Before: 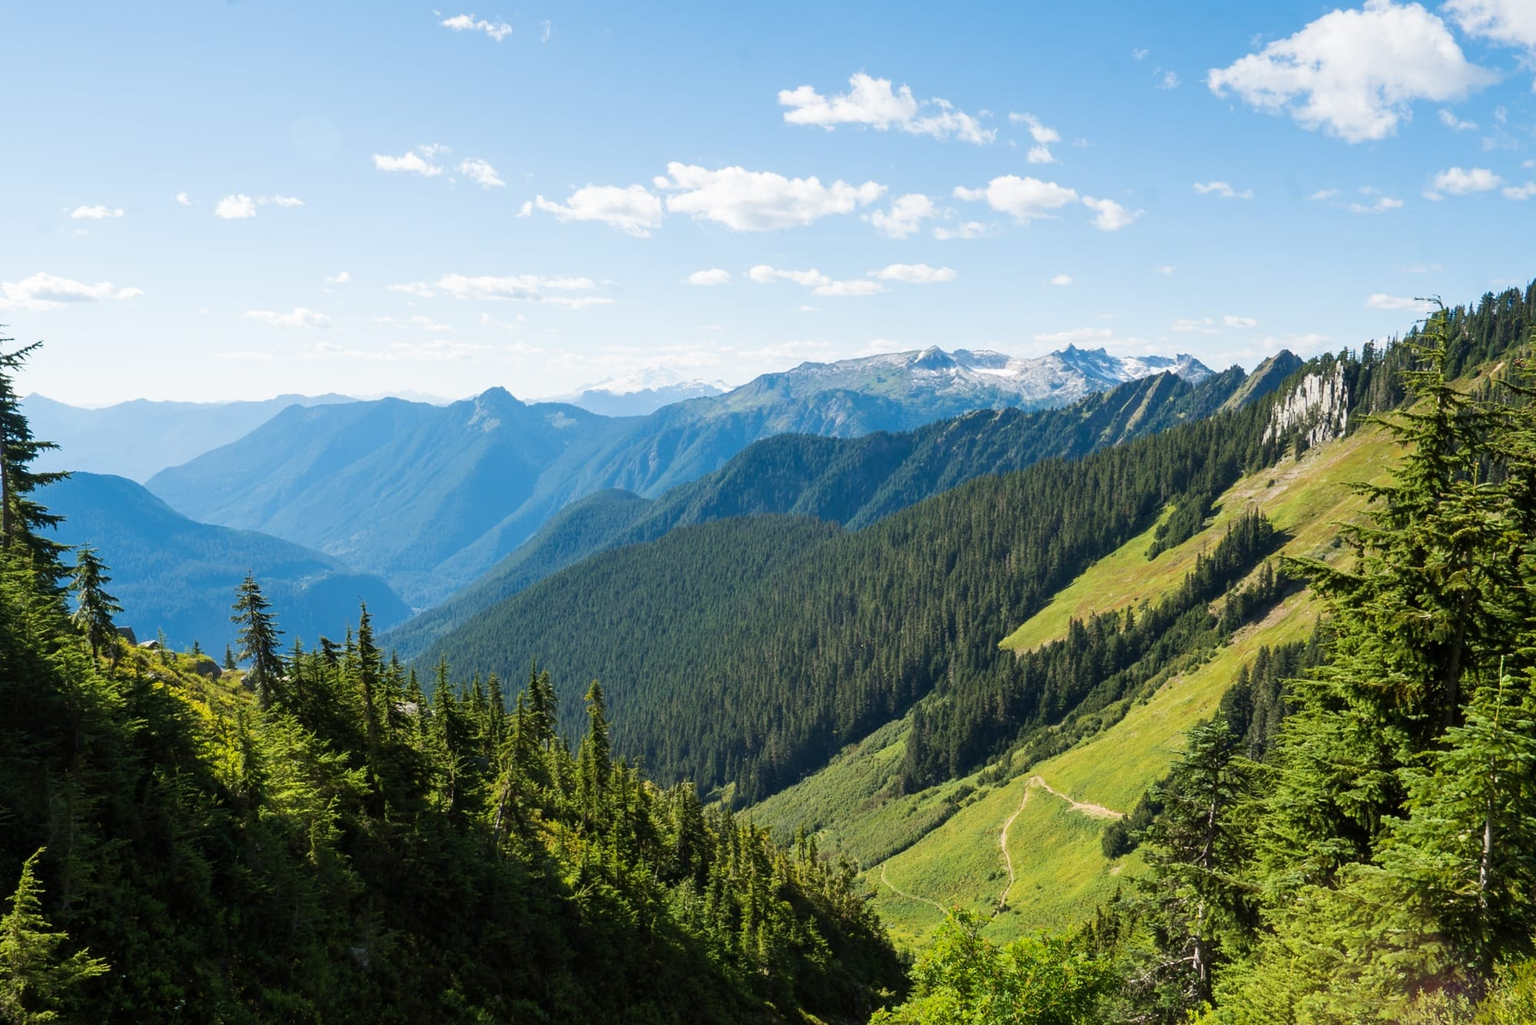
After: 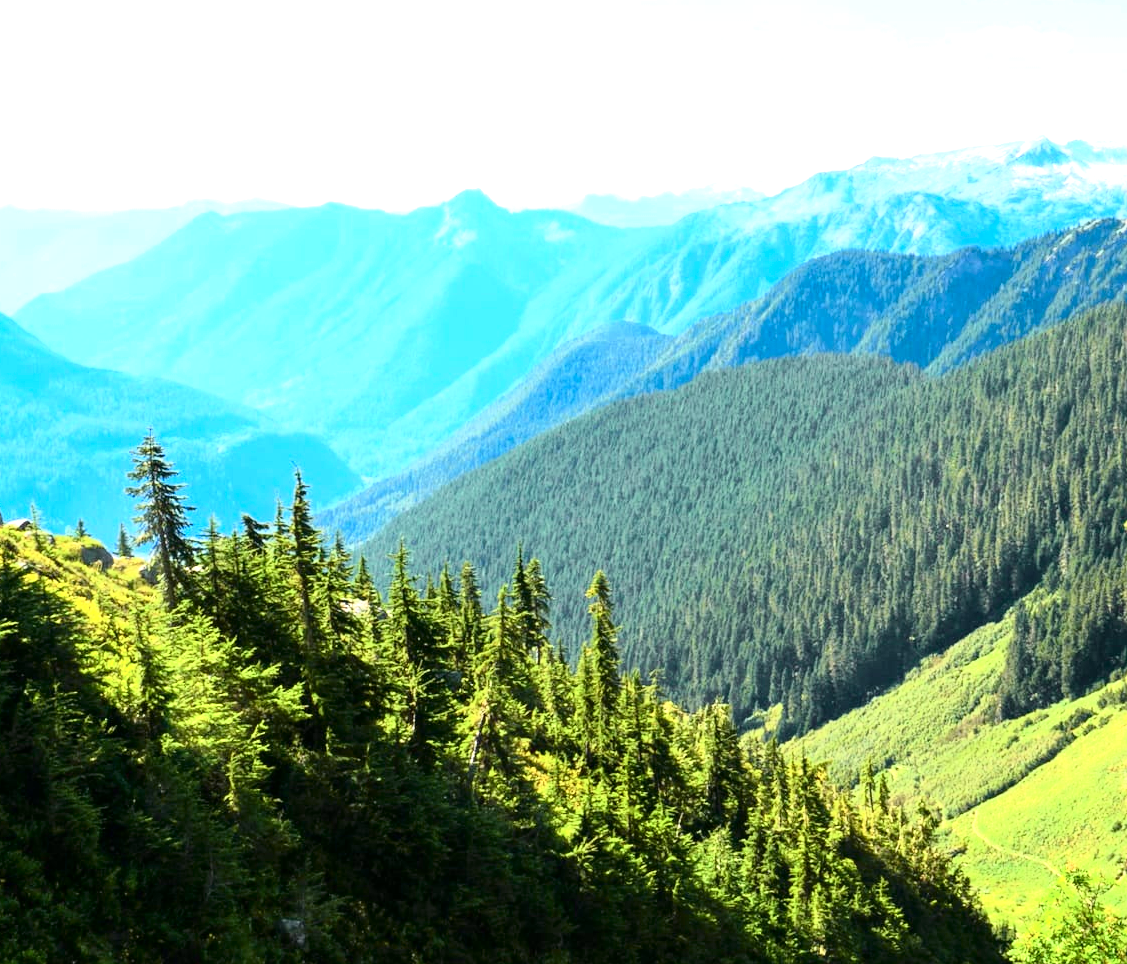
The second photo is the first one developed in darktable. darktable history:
tone curve: curves: ch0 [(0, 0) (0.035, 0.011) (0.133, 0.076) (0.285, 0.265) (0.491, 0.541) (0.617, 0.693) (0.704, 0.77) (0.794, 0.865) (0.895, 0.938) (1, 0.976)]; ch1 [(0, 0) (0.318, 0.278) (0.444, 0.427) (0.502, 0.497) (0.543, 0.547) (0.601, 0.641) (0.746, 0.764) (1, 1)]; ch2 [(0, 0) (0.316, 0.292) (0.381, 0.37) (0.423, 0.448) (0.476, 0.482) (0.502, 0.5) (0.543, 0.547) (0.587, 0.613) (0.642, 0.672) (0.704, 0.727) (0.865, 0.827) (1, 0.951)], color space Lab, independent channels, preserve colors none
color correction: highlights b* -0.007
crop: left 8.778%, top 23.61%, right 34.835%, bottom 4.129%
exposure: black level correction 0, exposure 1.367 EV, compensate highlight preservation false
